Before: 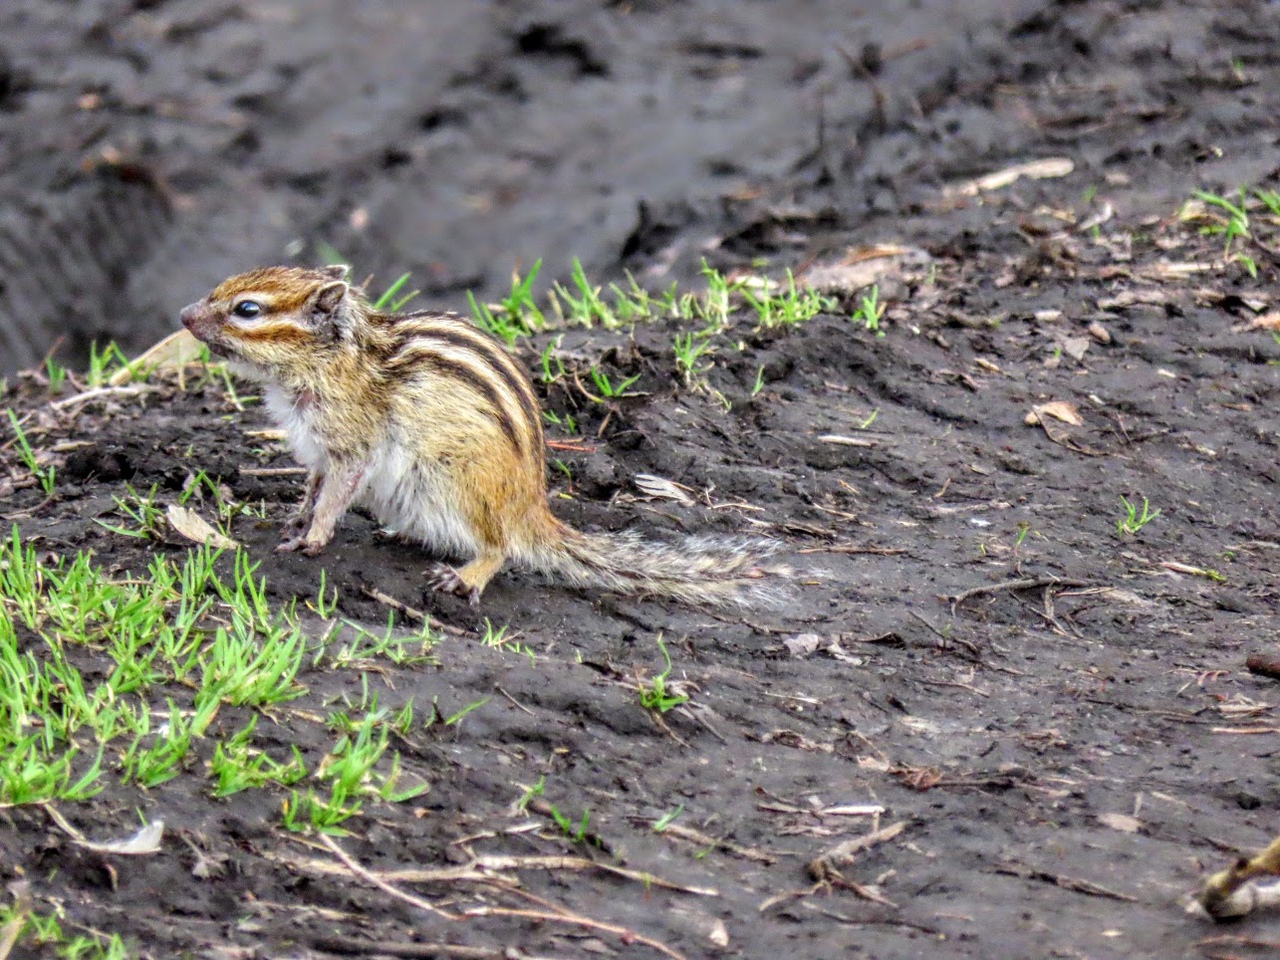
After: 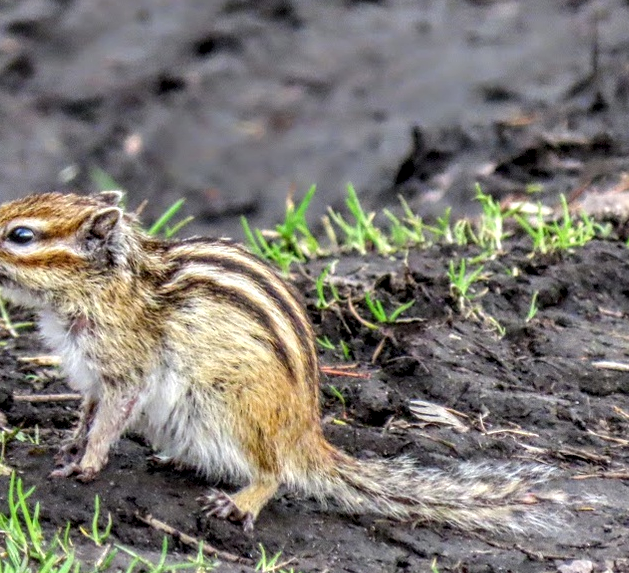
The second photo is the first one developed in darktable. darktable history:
crop: left 17.725%, top 7.741%, right 33.091%, bottom 32.556%
shadows and highlights: low approximation 0.01, soften with gaussian
local contrast: shadows 90%, midtone range 0.494
